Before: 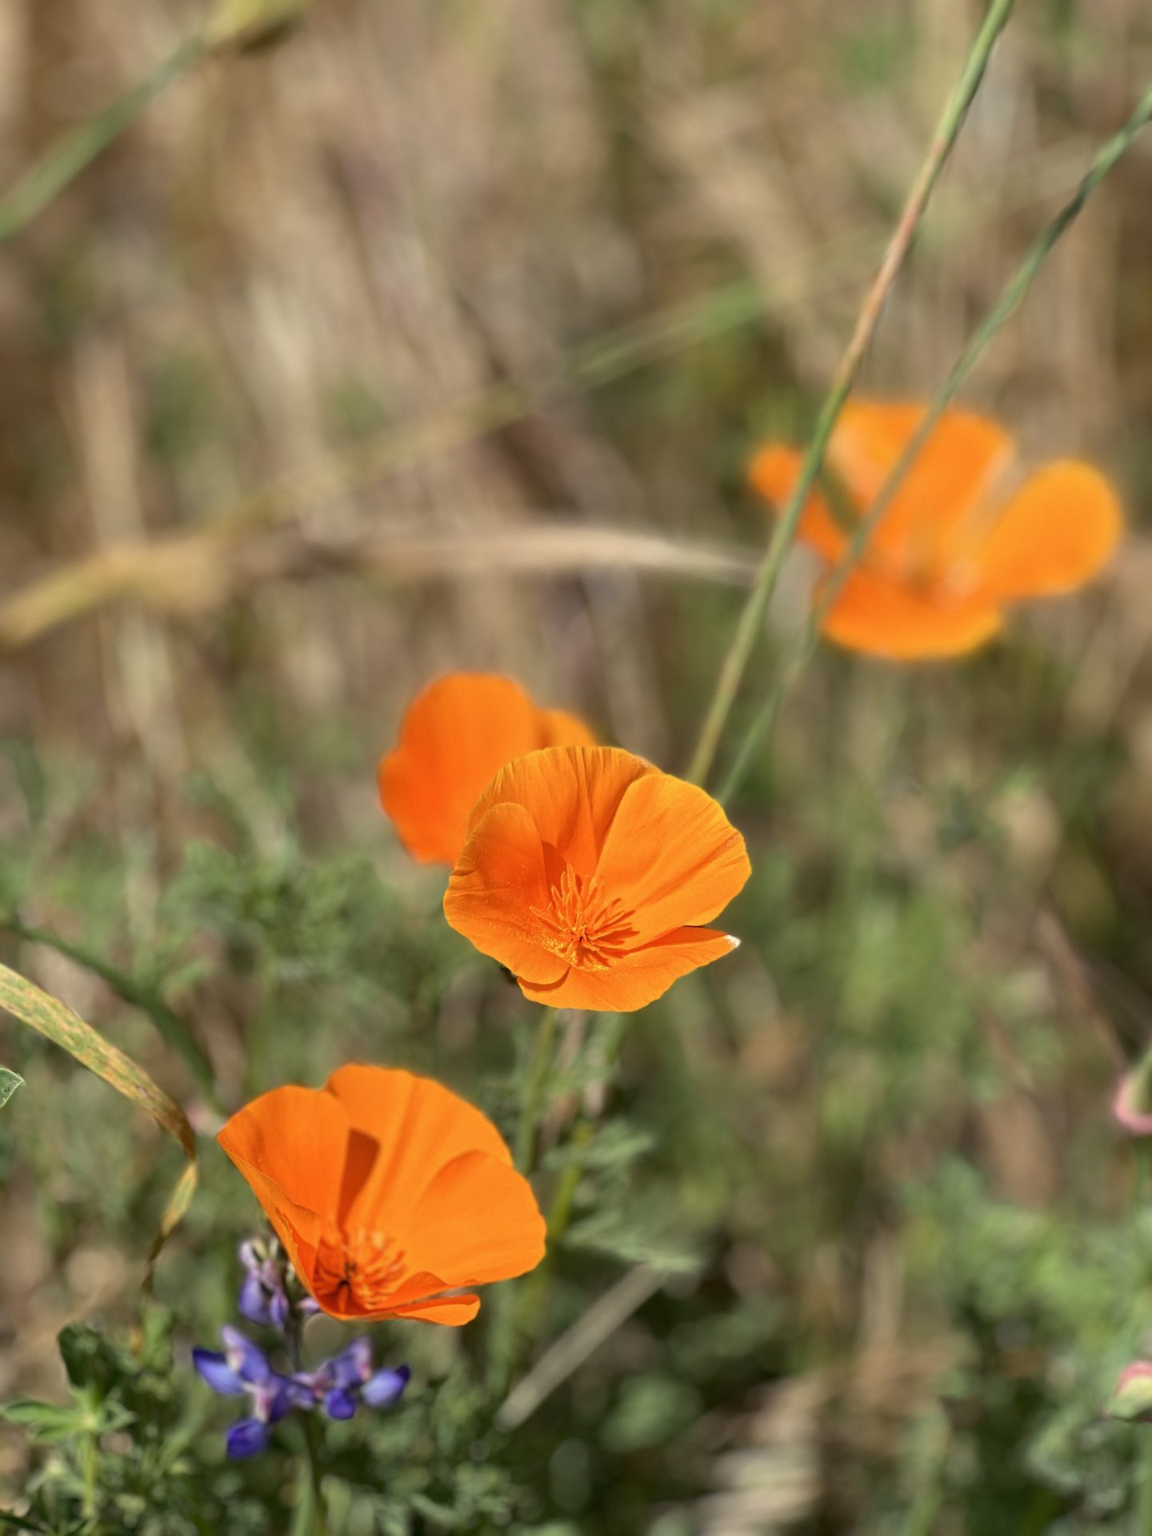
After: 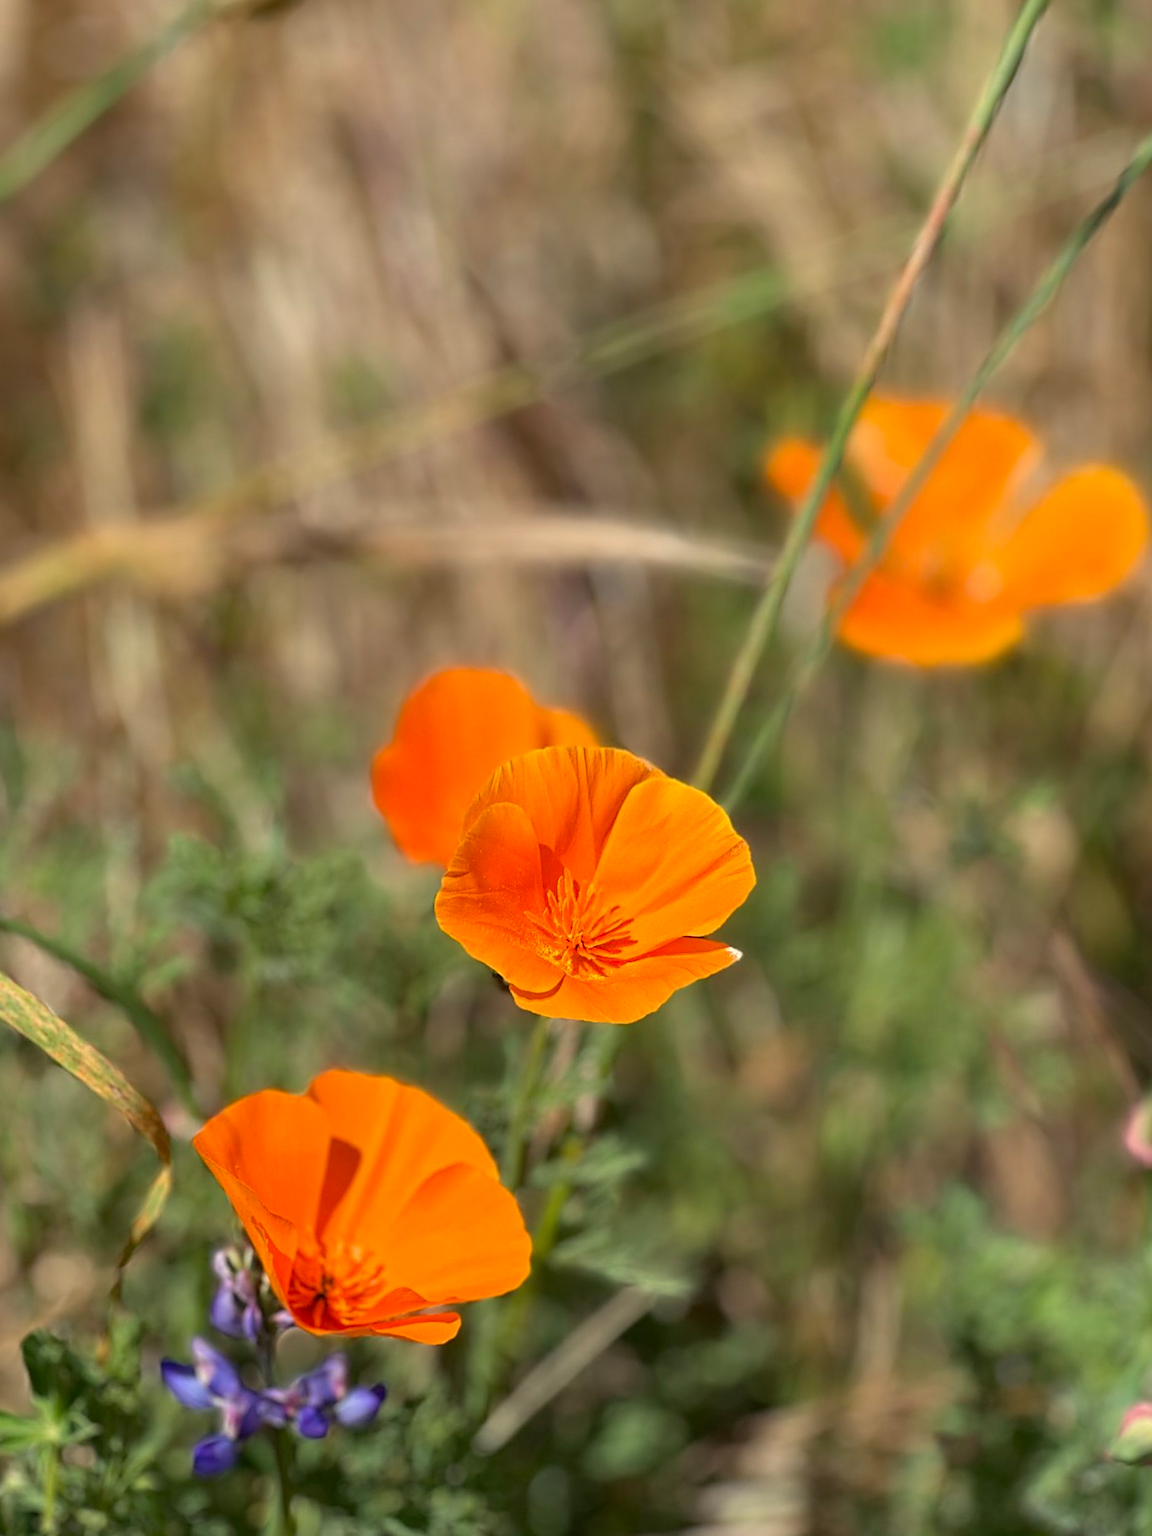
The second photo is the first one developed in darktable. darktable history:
crop and rotate: angle -1.69°
sharpen: on, module defaults
